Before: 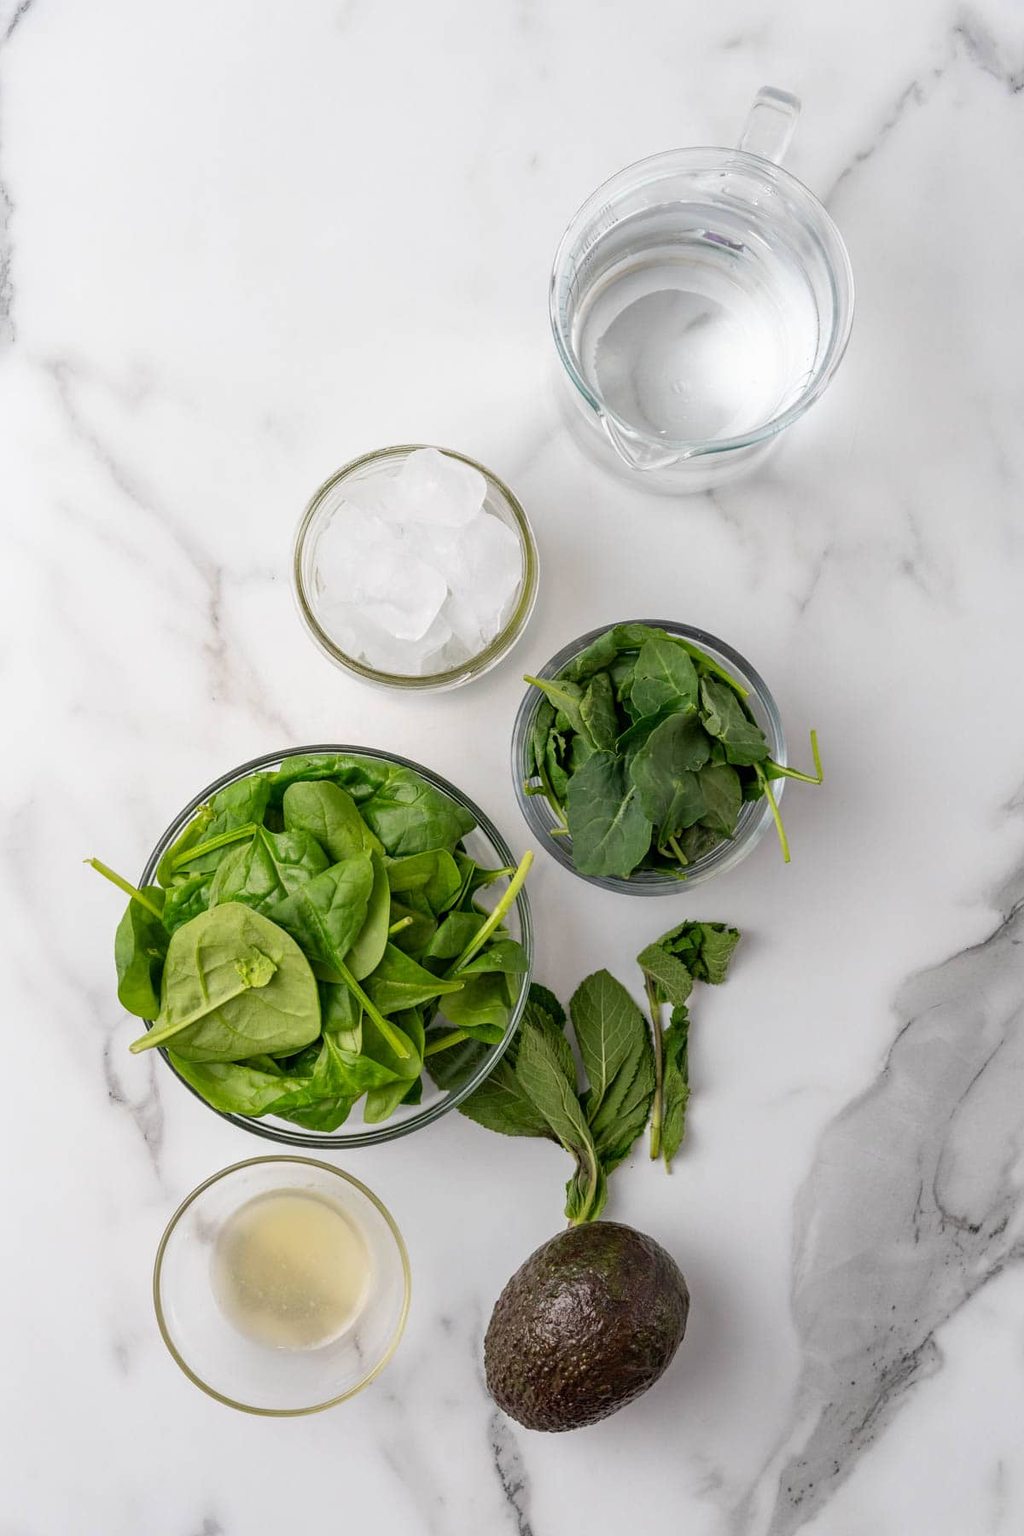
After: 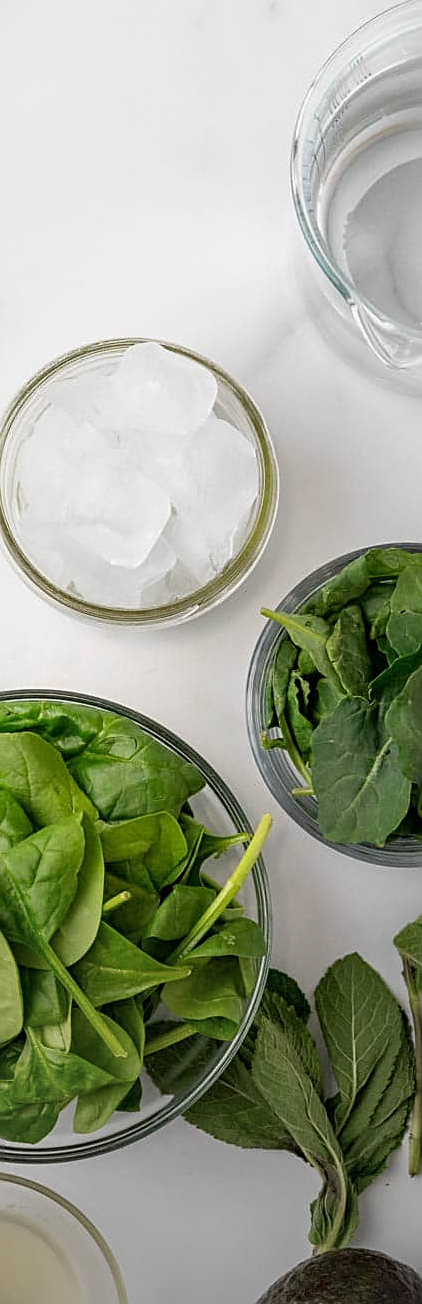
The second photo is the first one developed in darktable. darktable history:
vignetting: fall-off start 72.14%, fall-off radius 108.07%, brightness -0.713, saturation -0.488, center (-0.054, -0.359), width/height ratio 0.729
sharpen: on, module defaults
crop and rotate: left 29.476%, top 10.214%, right 35.32%, bottom 17.333%
